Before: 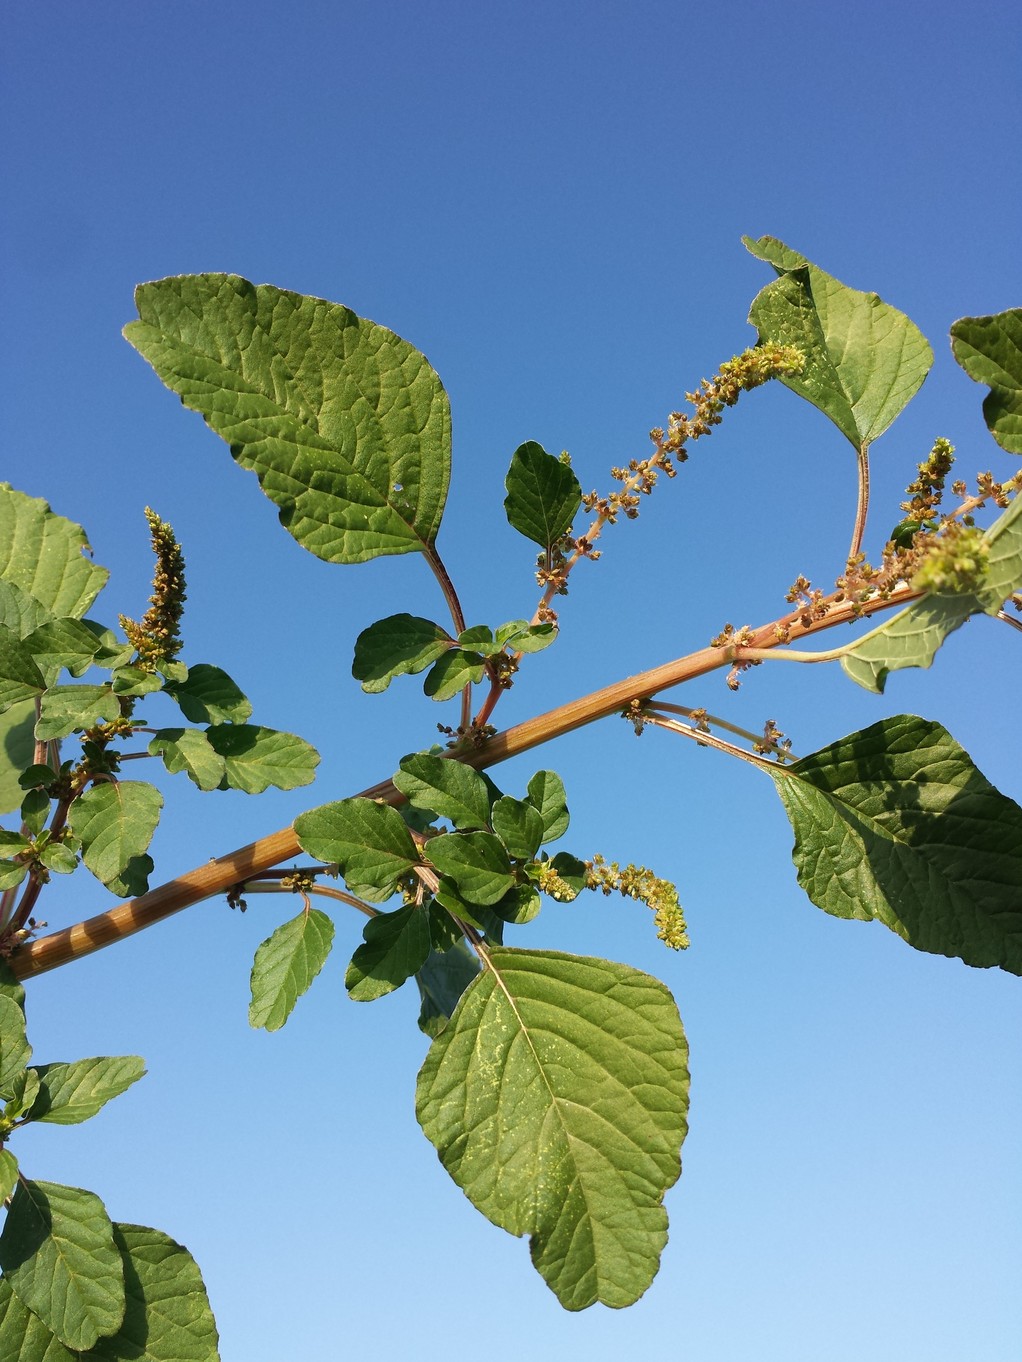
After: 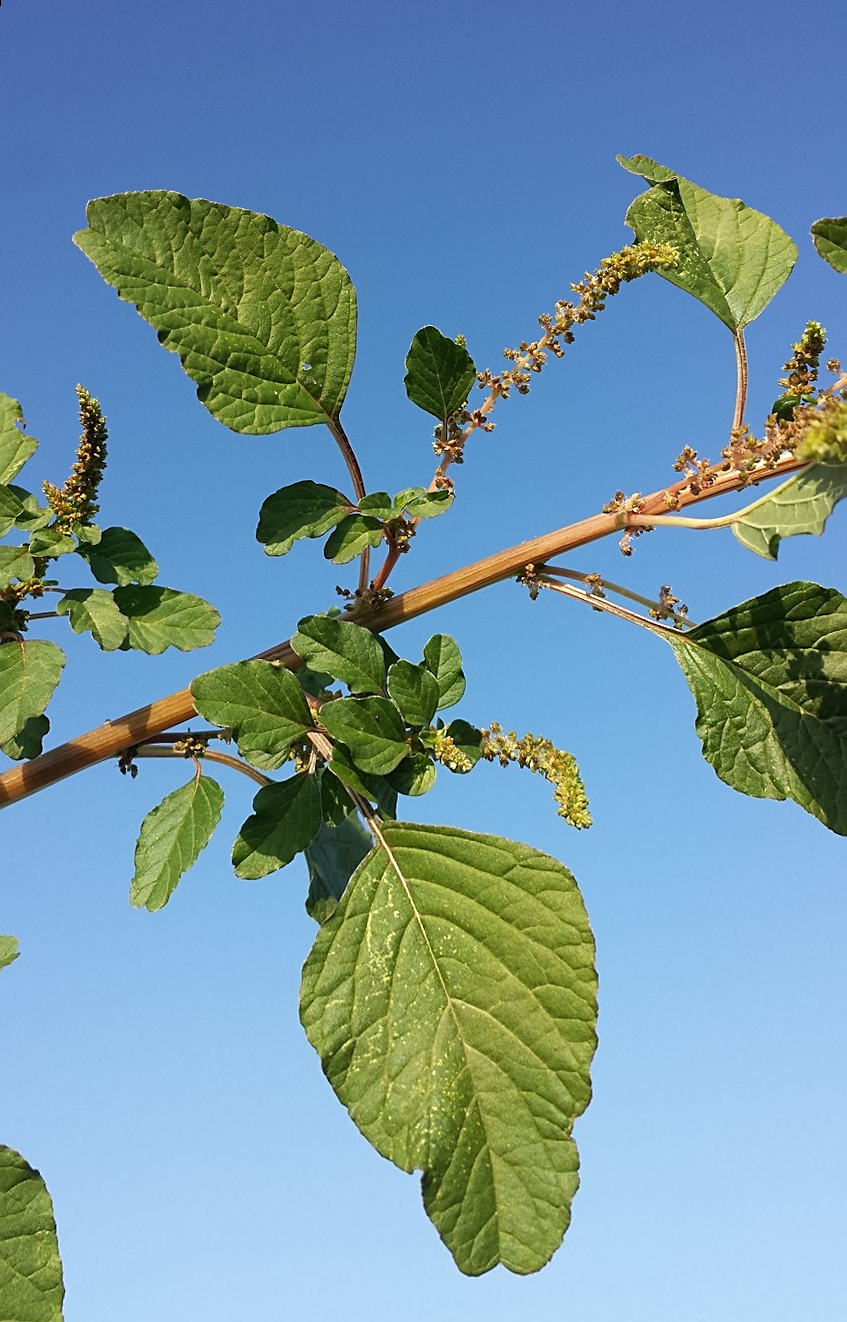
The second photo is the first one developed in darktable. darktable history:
sharpen: on, module defaults
rotate and perspective: rotation 0.72°, lens shift (vertical) -0.352, lens shift (horizontal) -0.051, crop left 0.152, crop right 0.859, crop top 0.019, crop bottom 0.964
